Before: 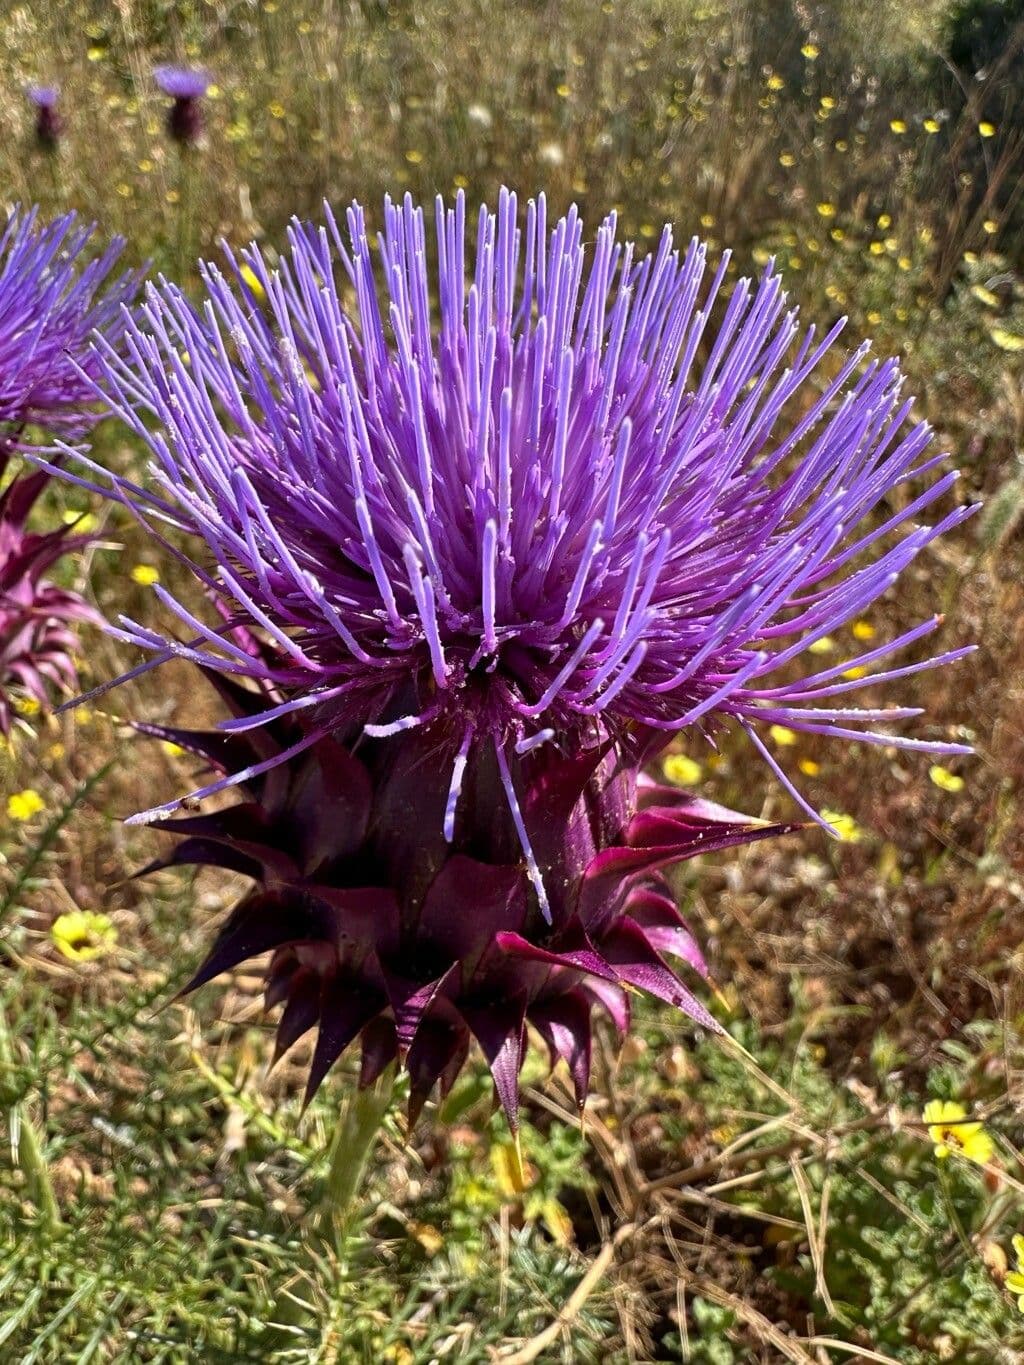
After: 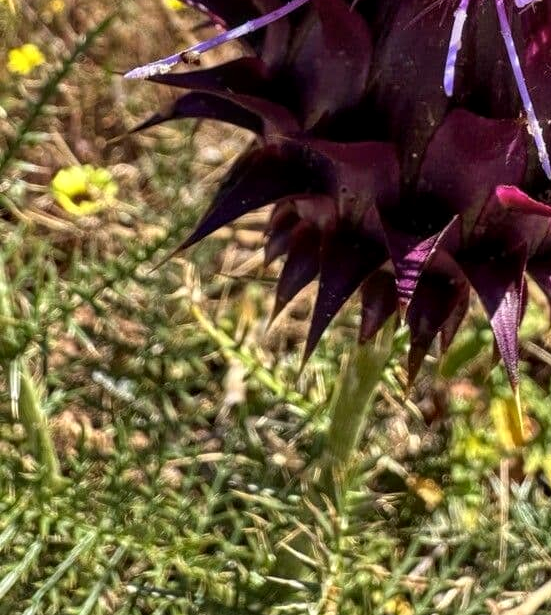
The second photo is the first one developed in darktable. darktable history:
crop and rotate: top 54.68%, right 46.15%, bottom 0.196%
local contrast: on, module defaults
shadows and highlights: radius 126.69, shadows 30.44, highlights -31.19, low approximation 0.01, soften with gaussian
